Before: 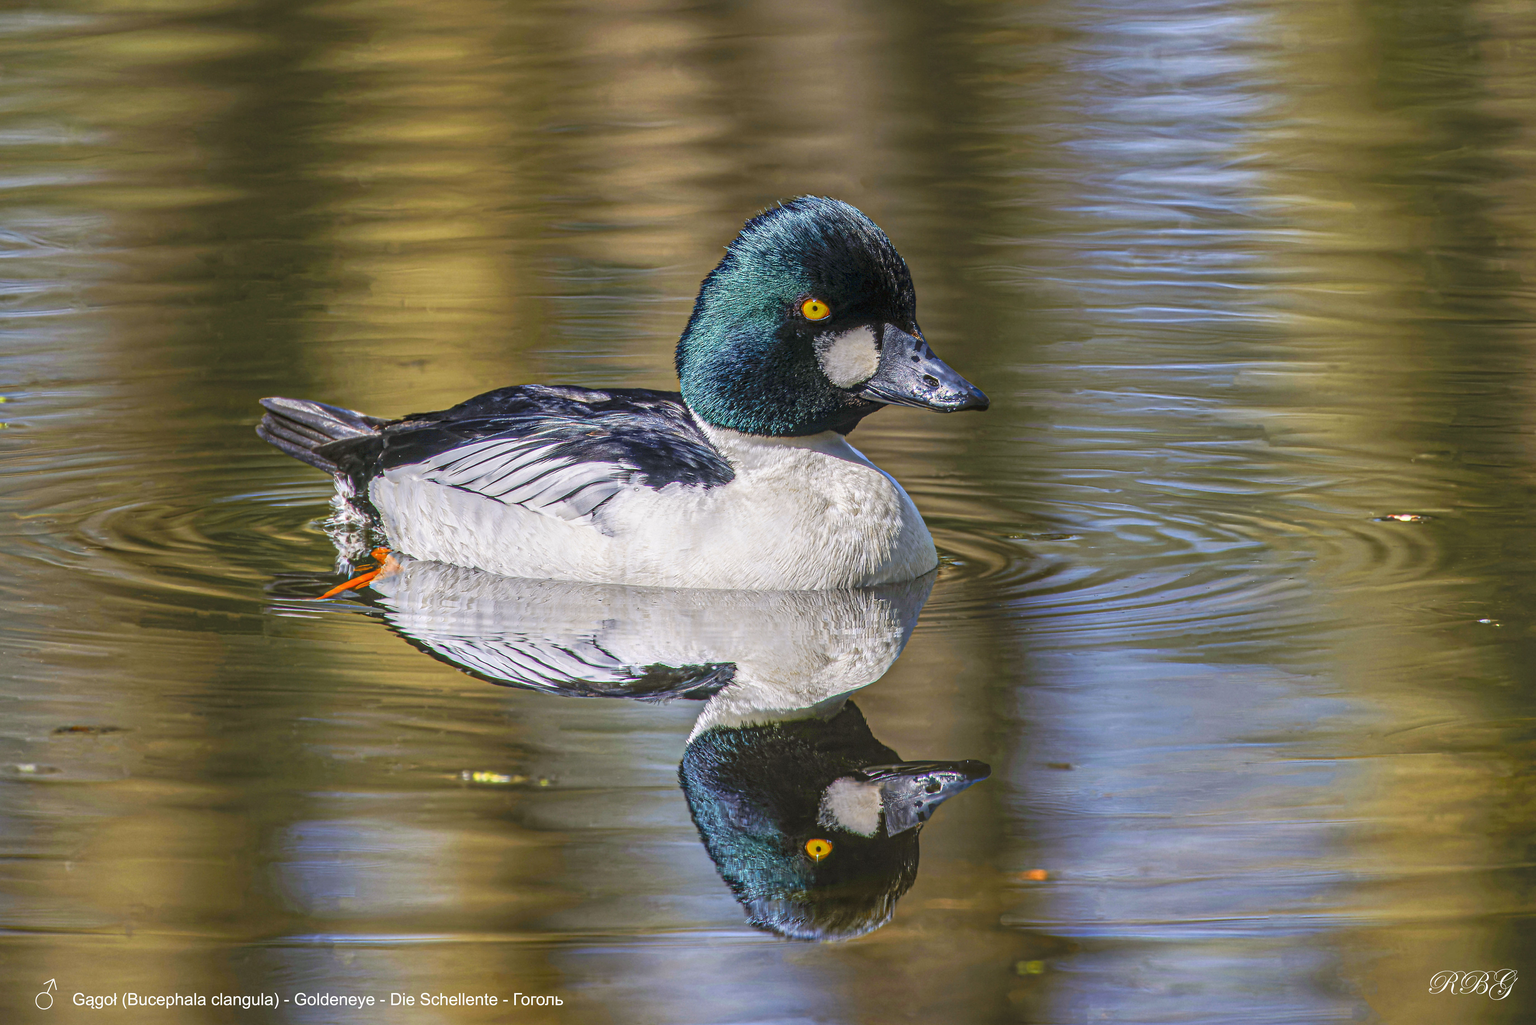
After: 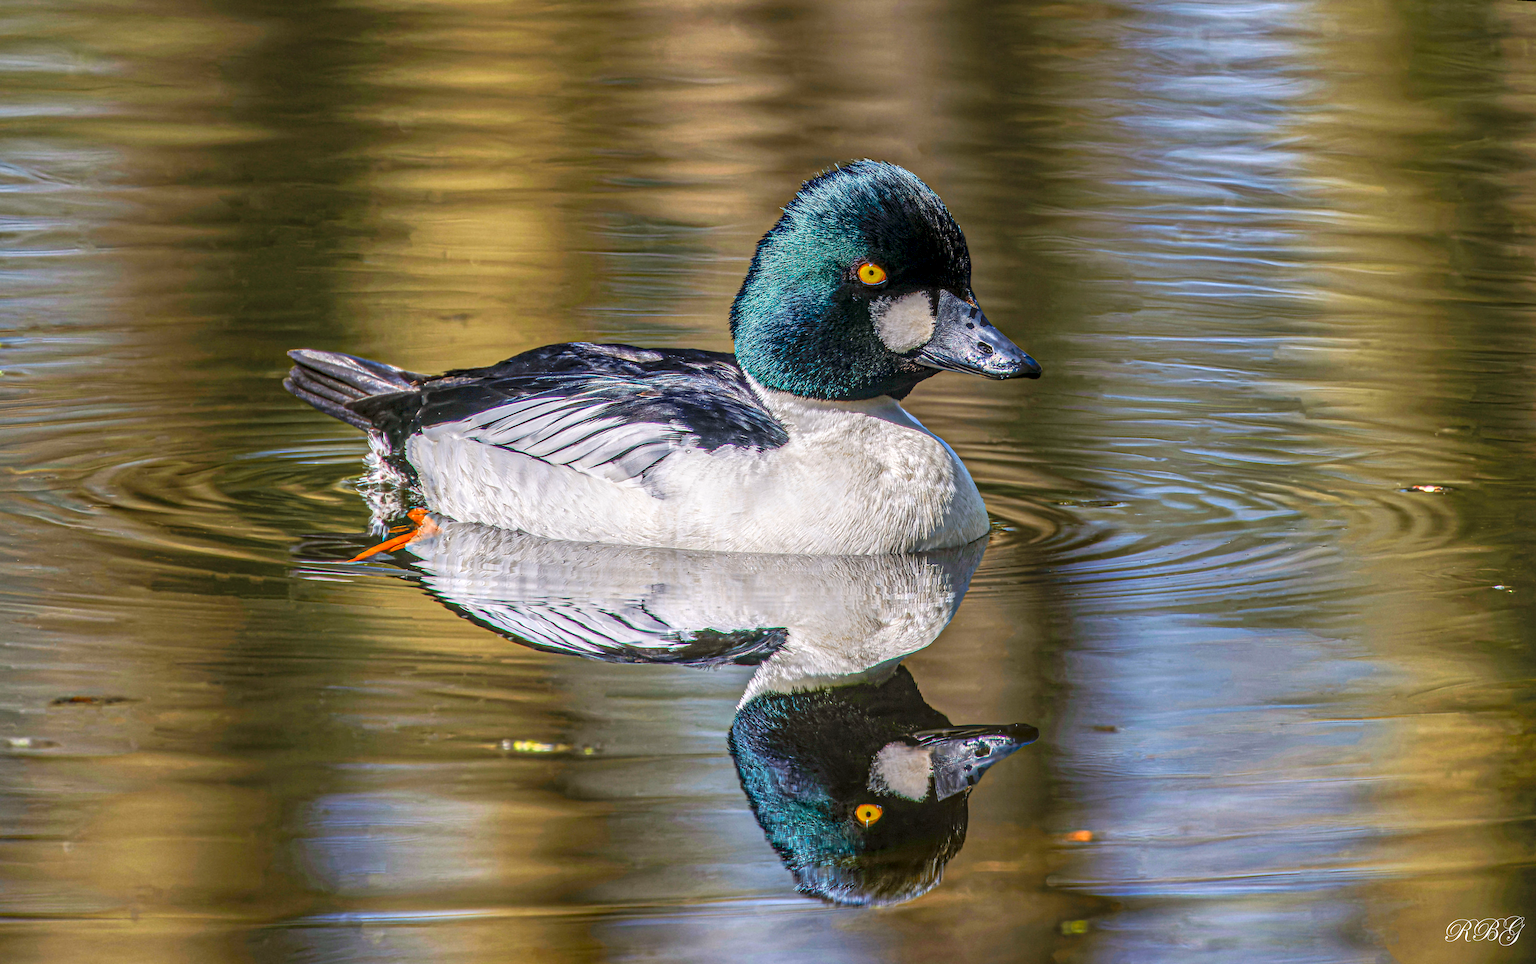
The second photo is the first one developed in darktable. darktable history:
local contrast: detail 130%
rotate and perspective: rotation 0.679°, lens shift (horizontal) 0.136, crop left 0.009, crop right 0.991, crop top 0.078, crop bottom 0.95
